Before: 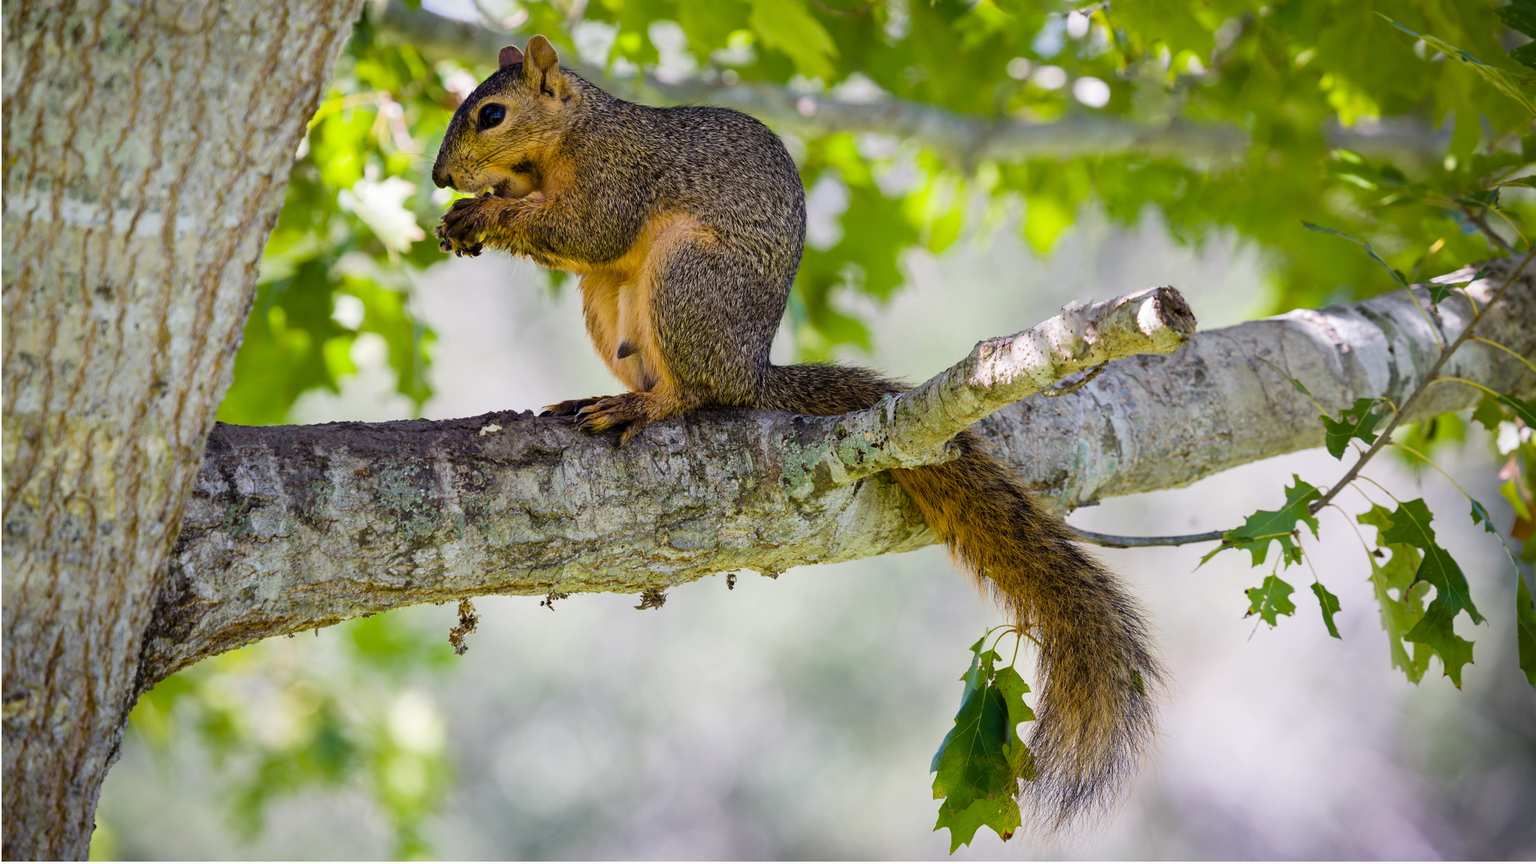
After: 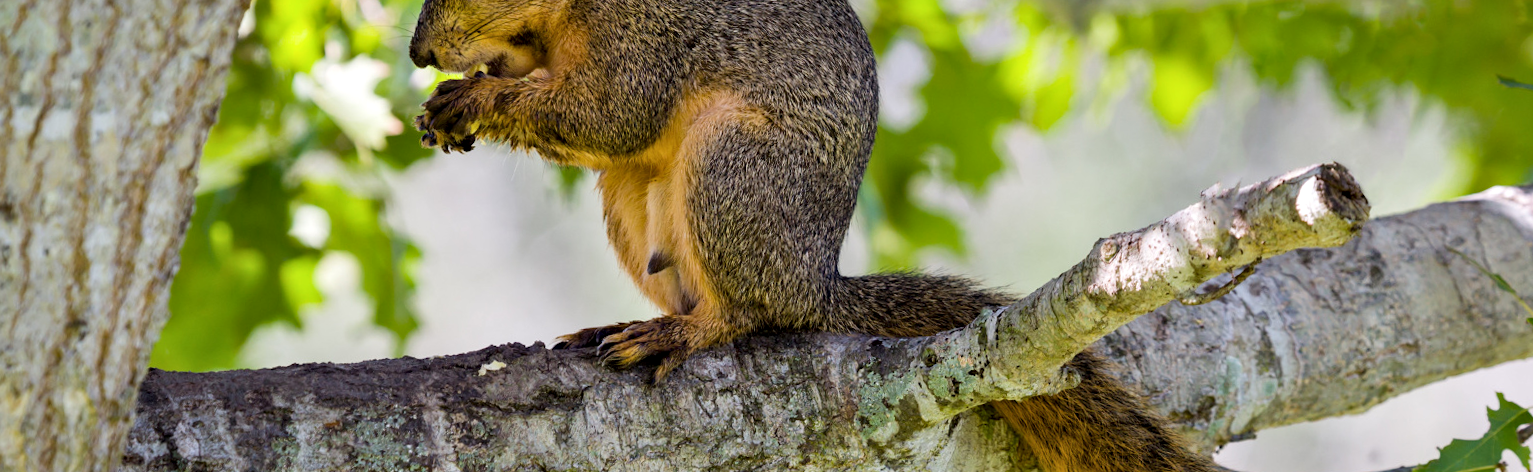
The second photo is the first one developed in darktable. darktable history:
rotate and perspective: rotation -1.75°, automatic cropping off
contrast equalizer: y [[0.526, 0.53, 0.532, 0.532, 0.53, 0.525], [0.5 ×6], [0.5 ×6], [0 ×6], [0 ×6]]
crop: left 7.036%, top 18.398%, right 14.379%, bottom 40.043%
